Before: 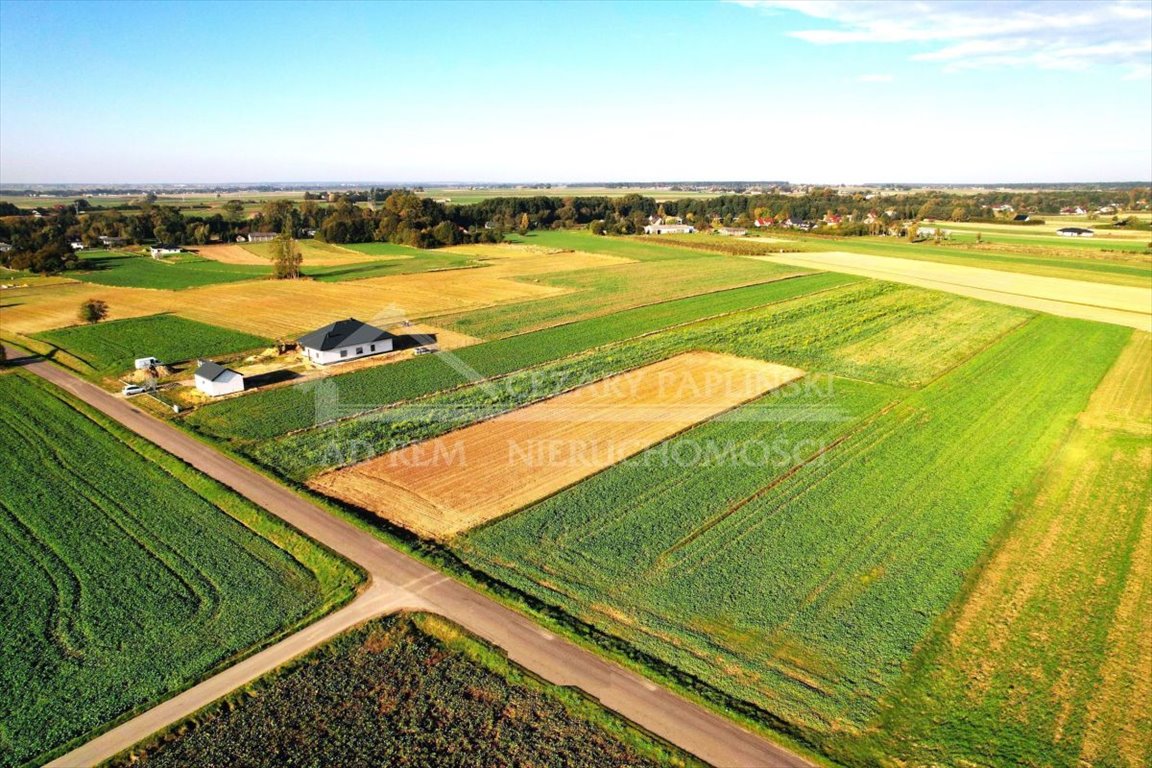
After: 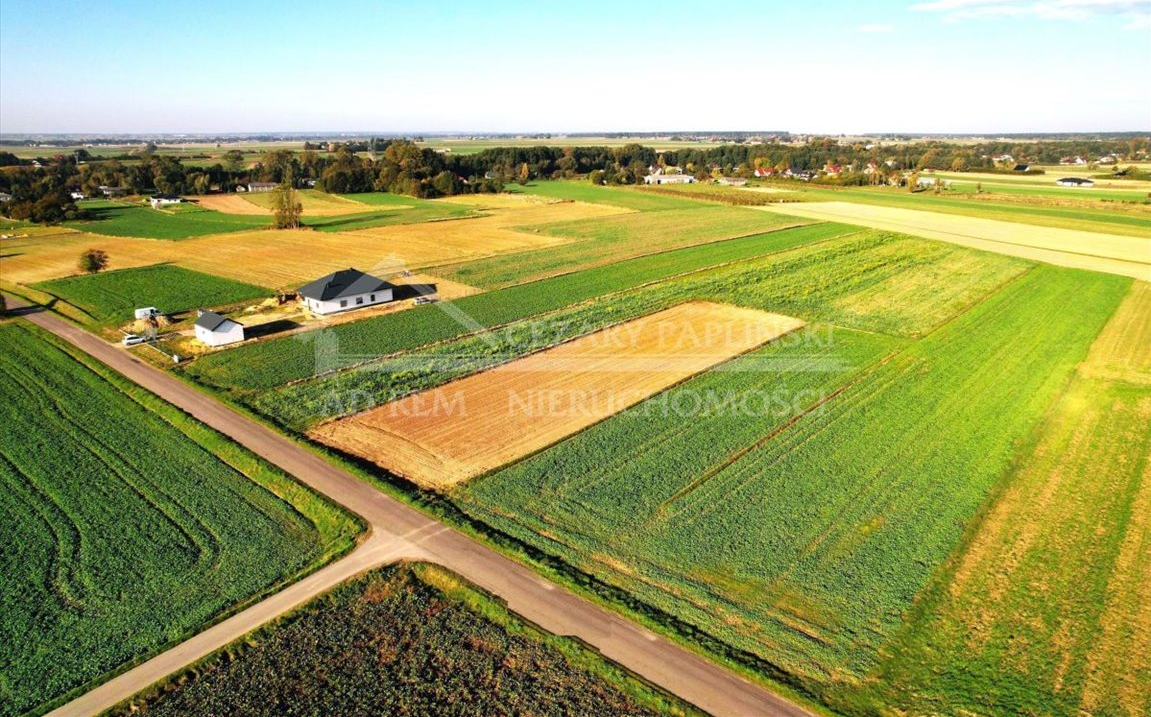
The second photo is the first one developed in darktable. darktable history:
crop and rotate: top 6.529%
